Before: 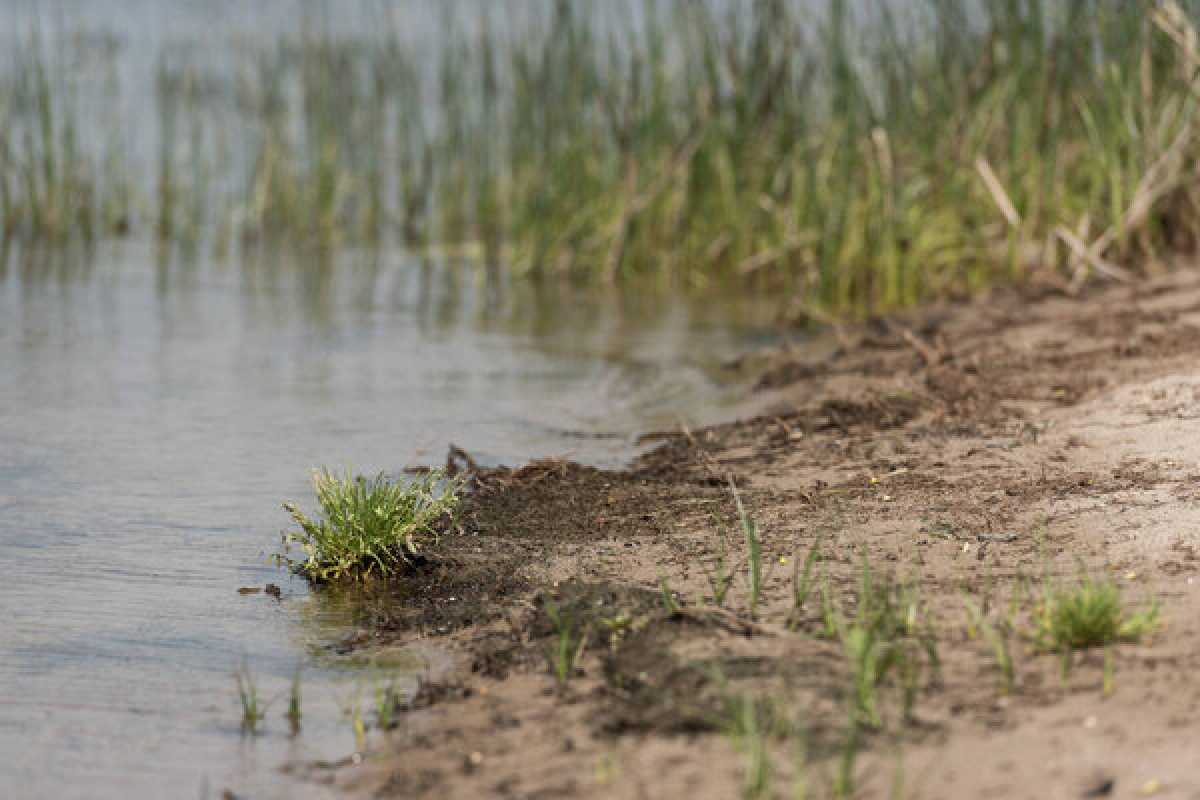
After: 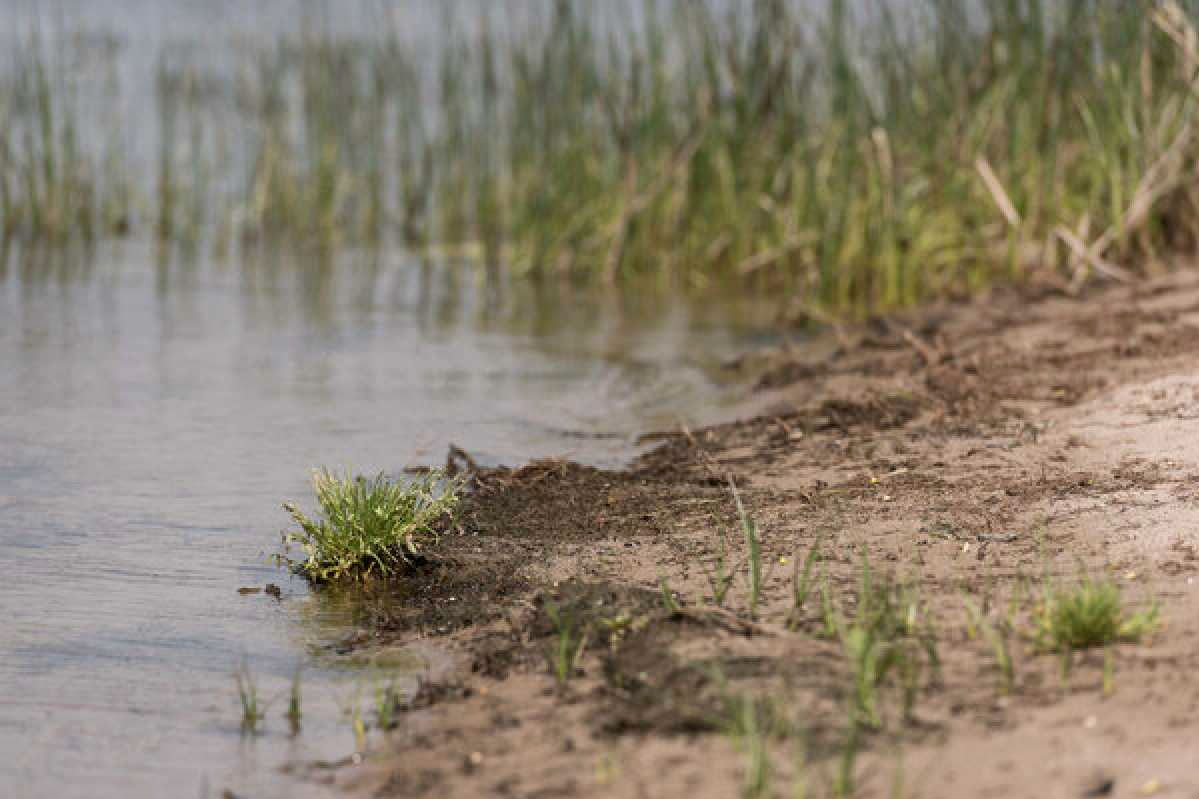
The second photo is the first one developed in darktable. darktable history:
color correction: highlights a* 3.12, highlights b* -1.55, shadows a* -0.101, shadows b* 2.52, saturation 0.98
